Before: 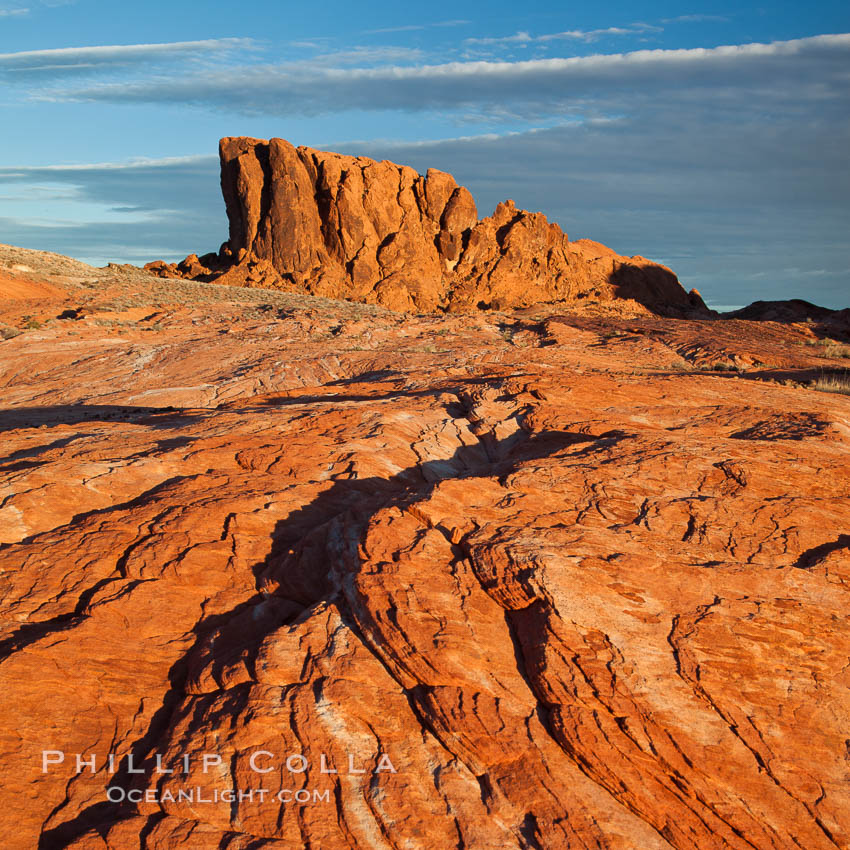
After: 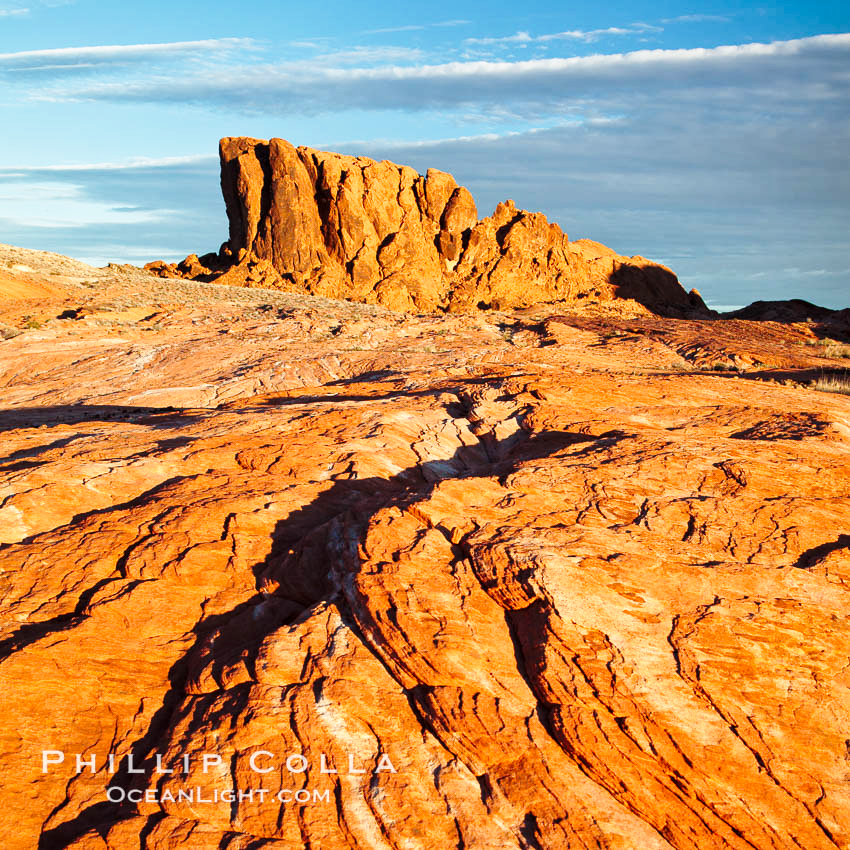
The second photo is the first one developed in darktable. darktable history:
local contrast: highlights 100%, shadows 100%, detail 120%, midtone range 0.2
base curve: curves: ch0 [(0, 0) (0.028, 0.03) (0.121, 0.232) (0.46, 0.748) (0.859, 0.968) (1, 1)], preserve colors none
